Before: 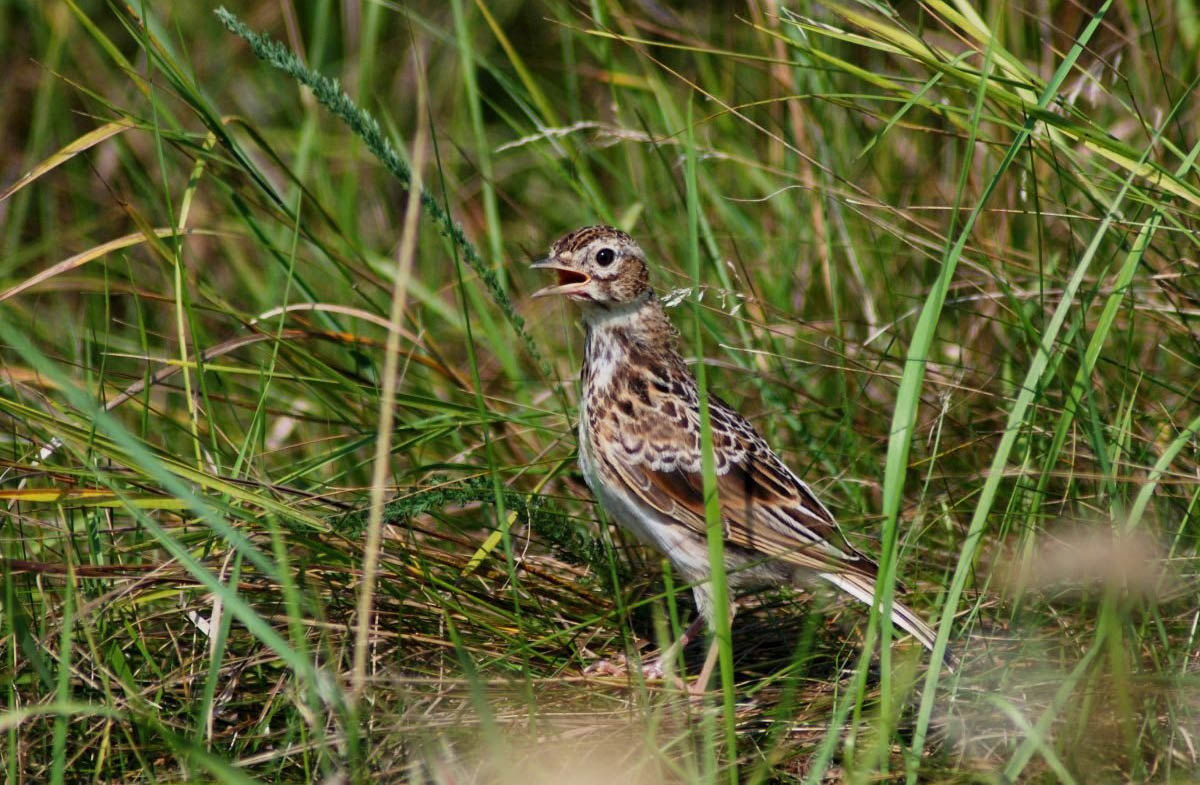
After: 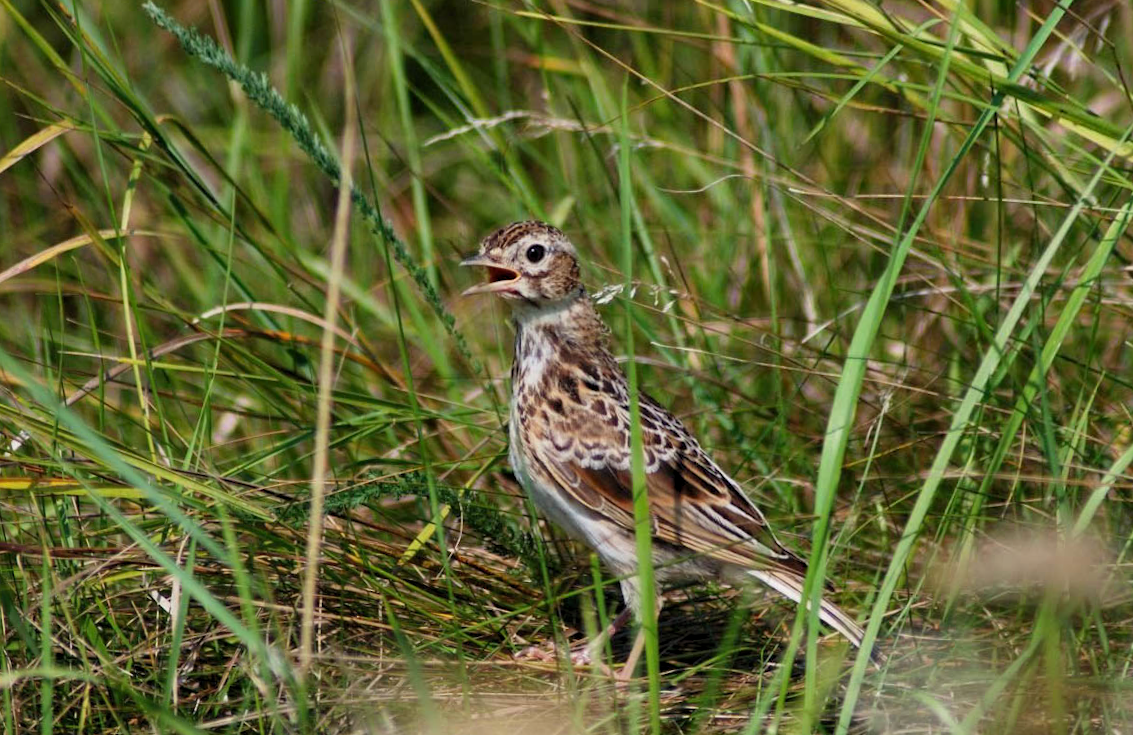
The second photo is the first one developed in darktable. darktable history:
rotate and perspective: rotation 0.062°, lens shift (vertical) 0.115, lens shift (horizontal) -0.133, crop left 0.047, crop right 0.94, crop top 0.061, crop bottom 0.94
levels: levels [0.018, 0.493, 1]
